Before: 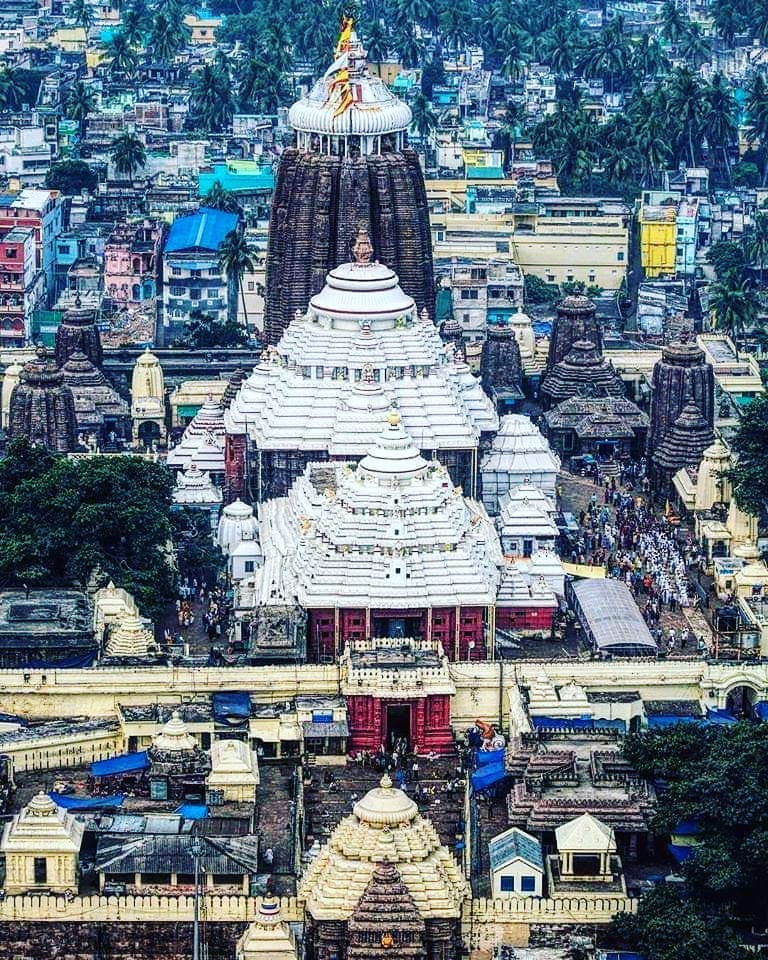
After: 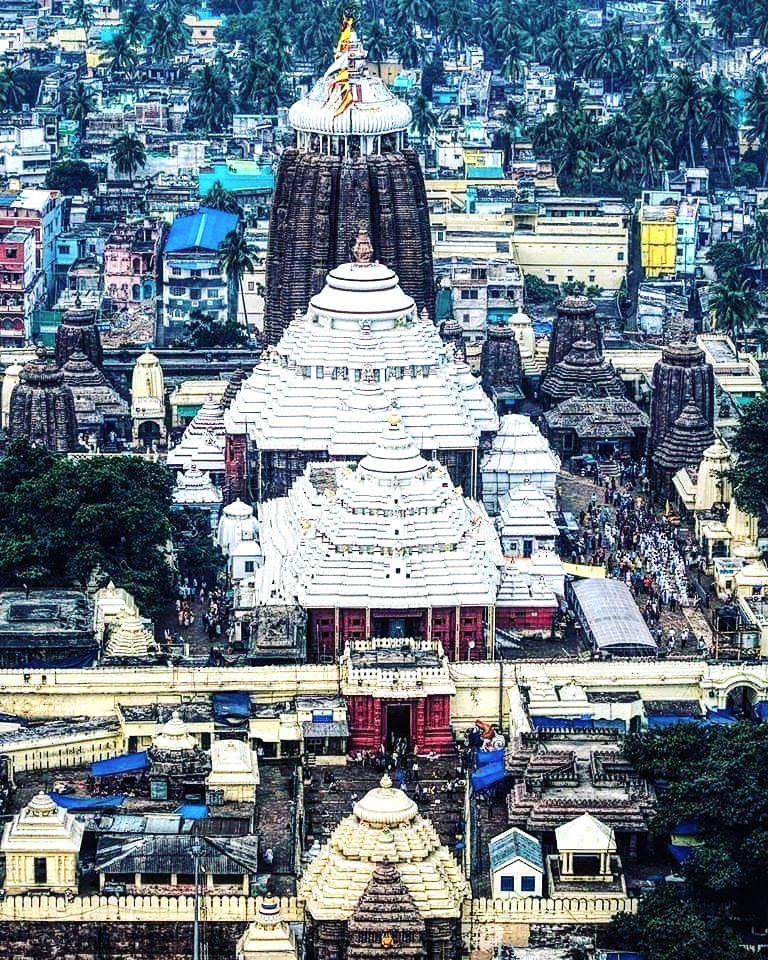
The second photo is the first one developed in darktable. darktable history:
tone equalizer: -8 EV -0.417 EV, -7 EV -0.389 EV, -6 EV -0.333 EV, -5 EV -0.222 EV, -3 EV 0.222 EV, -2 EV 0.333 EV, -1 EV 0.389 EV, +0 EV 0.417 EV, edges refinement/feathering 500, mask exposure compensation -1.57 EV, preserve details no
contrast brightness saturation: saturation -0.05
